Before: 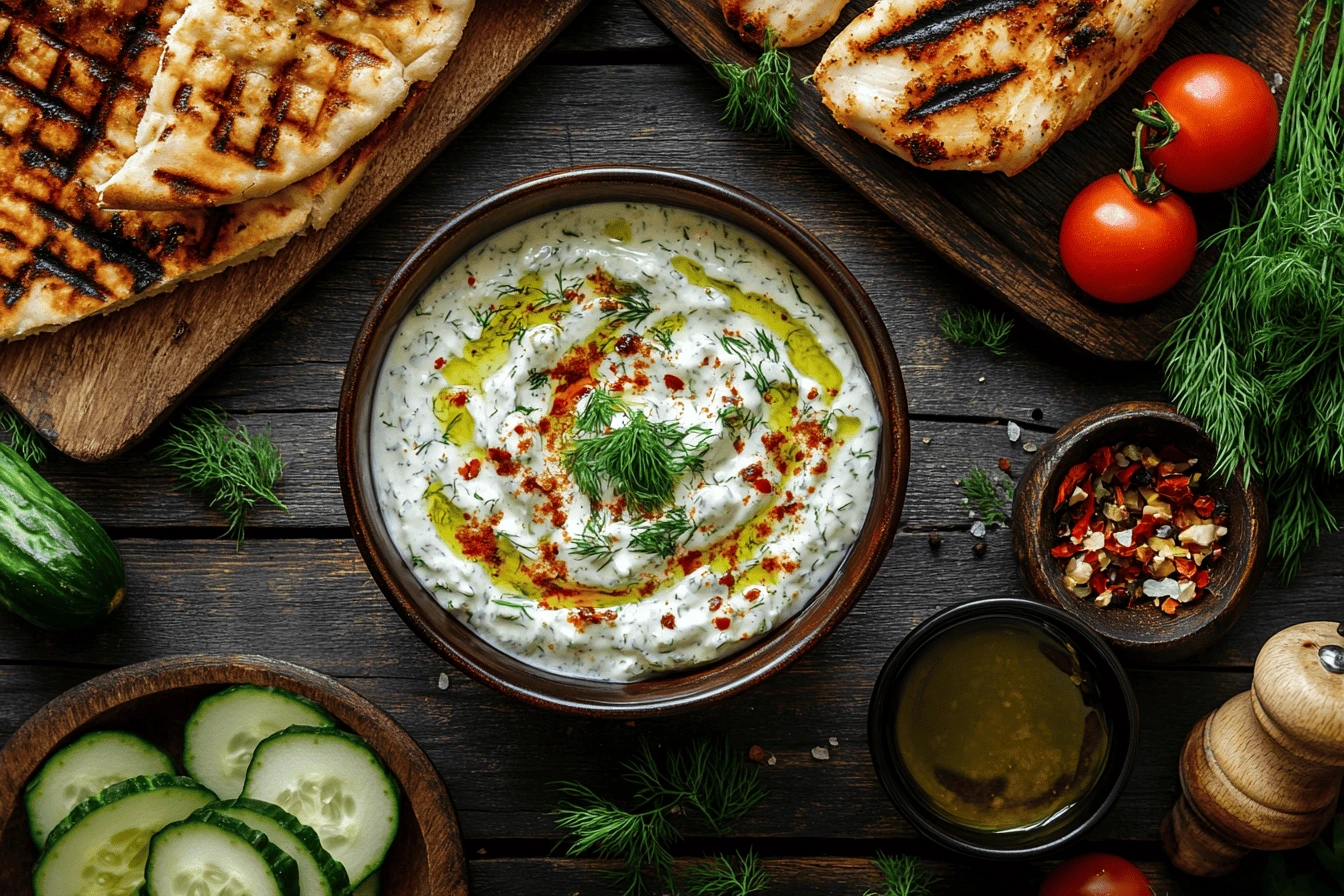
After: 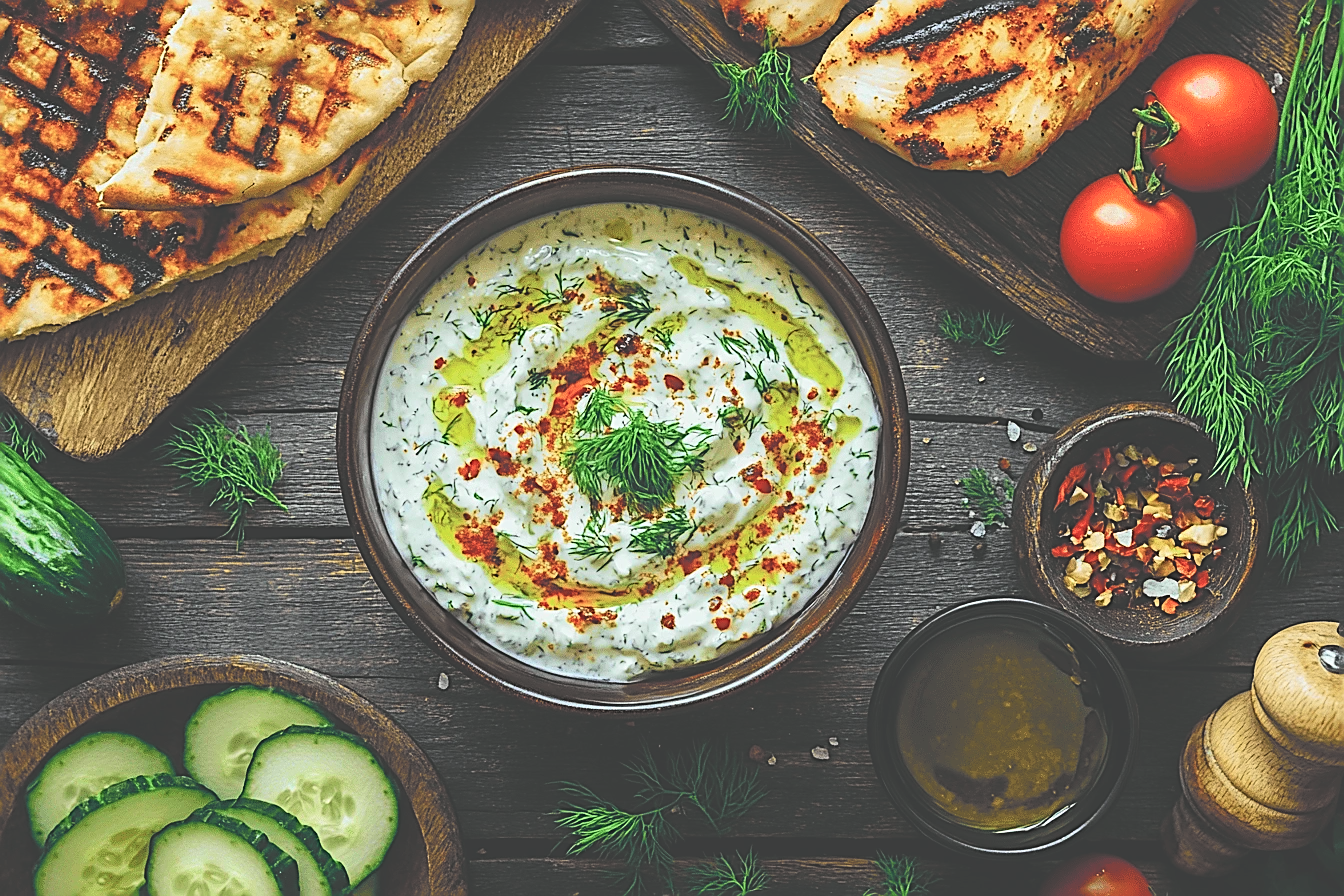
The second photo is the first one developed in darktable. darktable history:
tone curve: curves: ch0 [(0, 0.022) (0.114, 0.088) (0.282, 0.316) (0.446, 0.511) (0.613, 0.693) (0.786, 0.843) (0.999, 0.949)]; ch1 [(0, 0) (0.395, 0.343) (0.463, 0.427) (0.486, 0.474) (0.503, 0.5) (0.535, 0.522) (0.555, 0.546) (0.594, 0.614) (0.755, 0.793) (1, 1)]; ch2 [(0, 0) (0.369, 0.388) (0.449, 0.431) (0.501, 0.5) (0.528, 0.517) (0.561, 0.598) (0.697, 0.721) (1, 1)], color space Lab, independent channels, preserve colors none
sharpen: amount 1
exposure: black level correction -0.041, exposure 0.064 EV, compensate highlight preservation false
